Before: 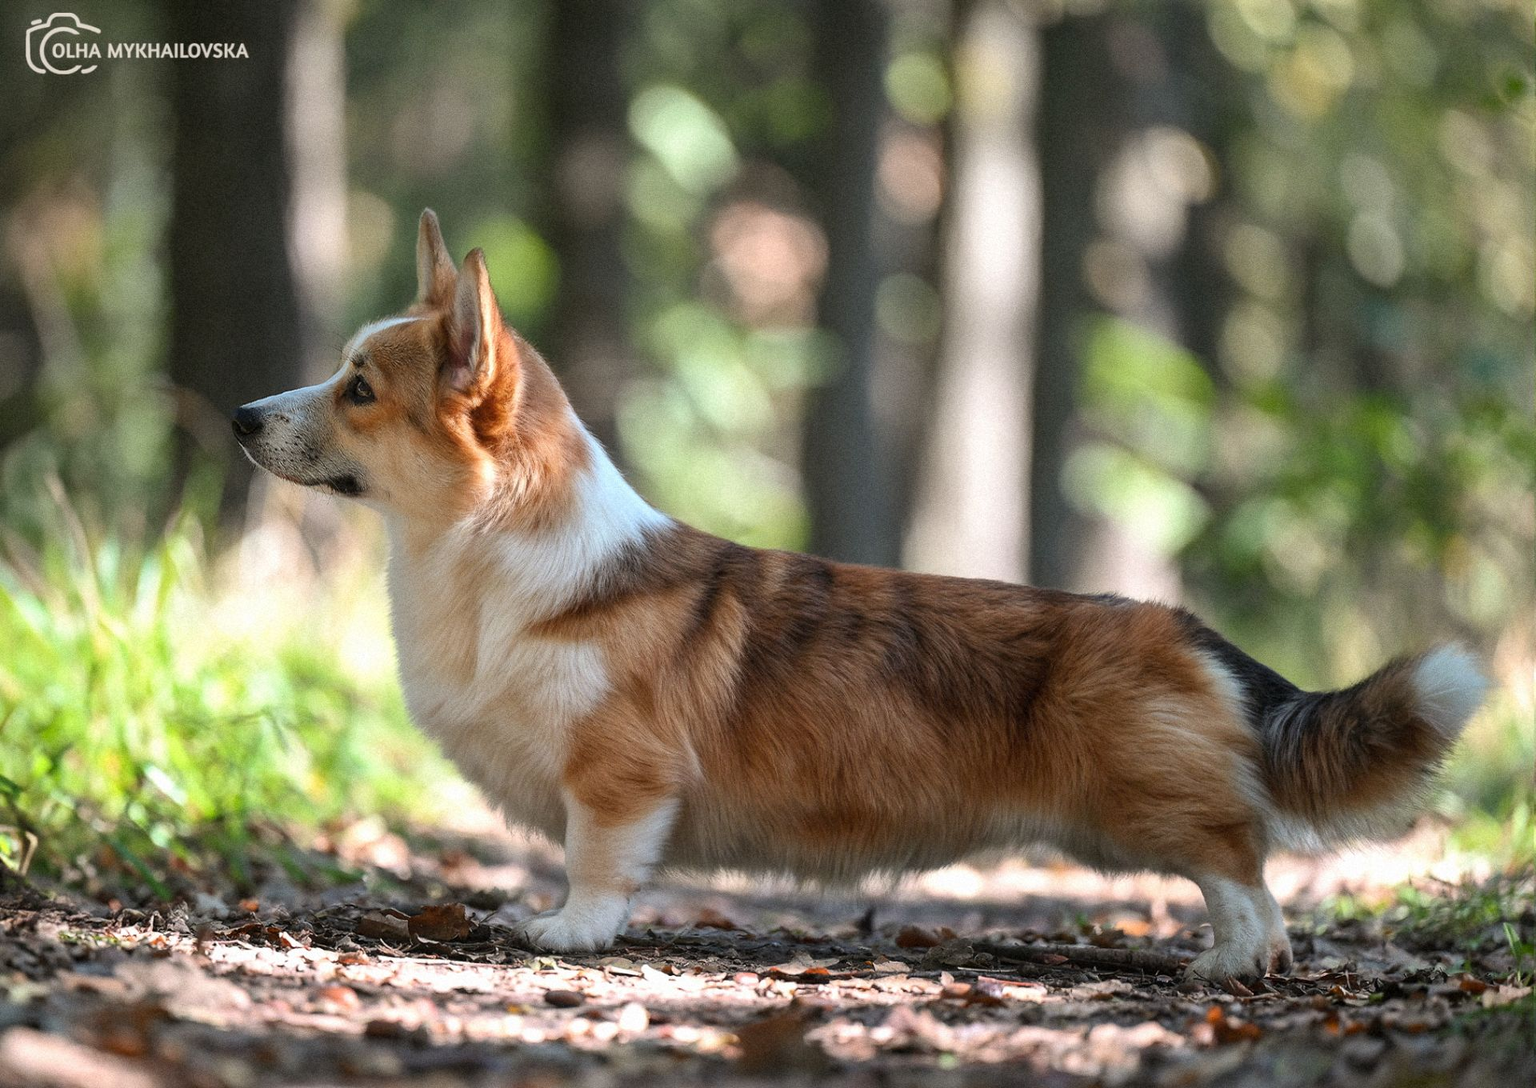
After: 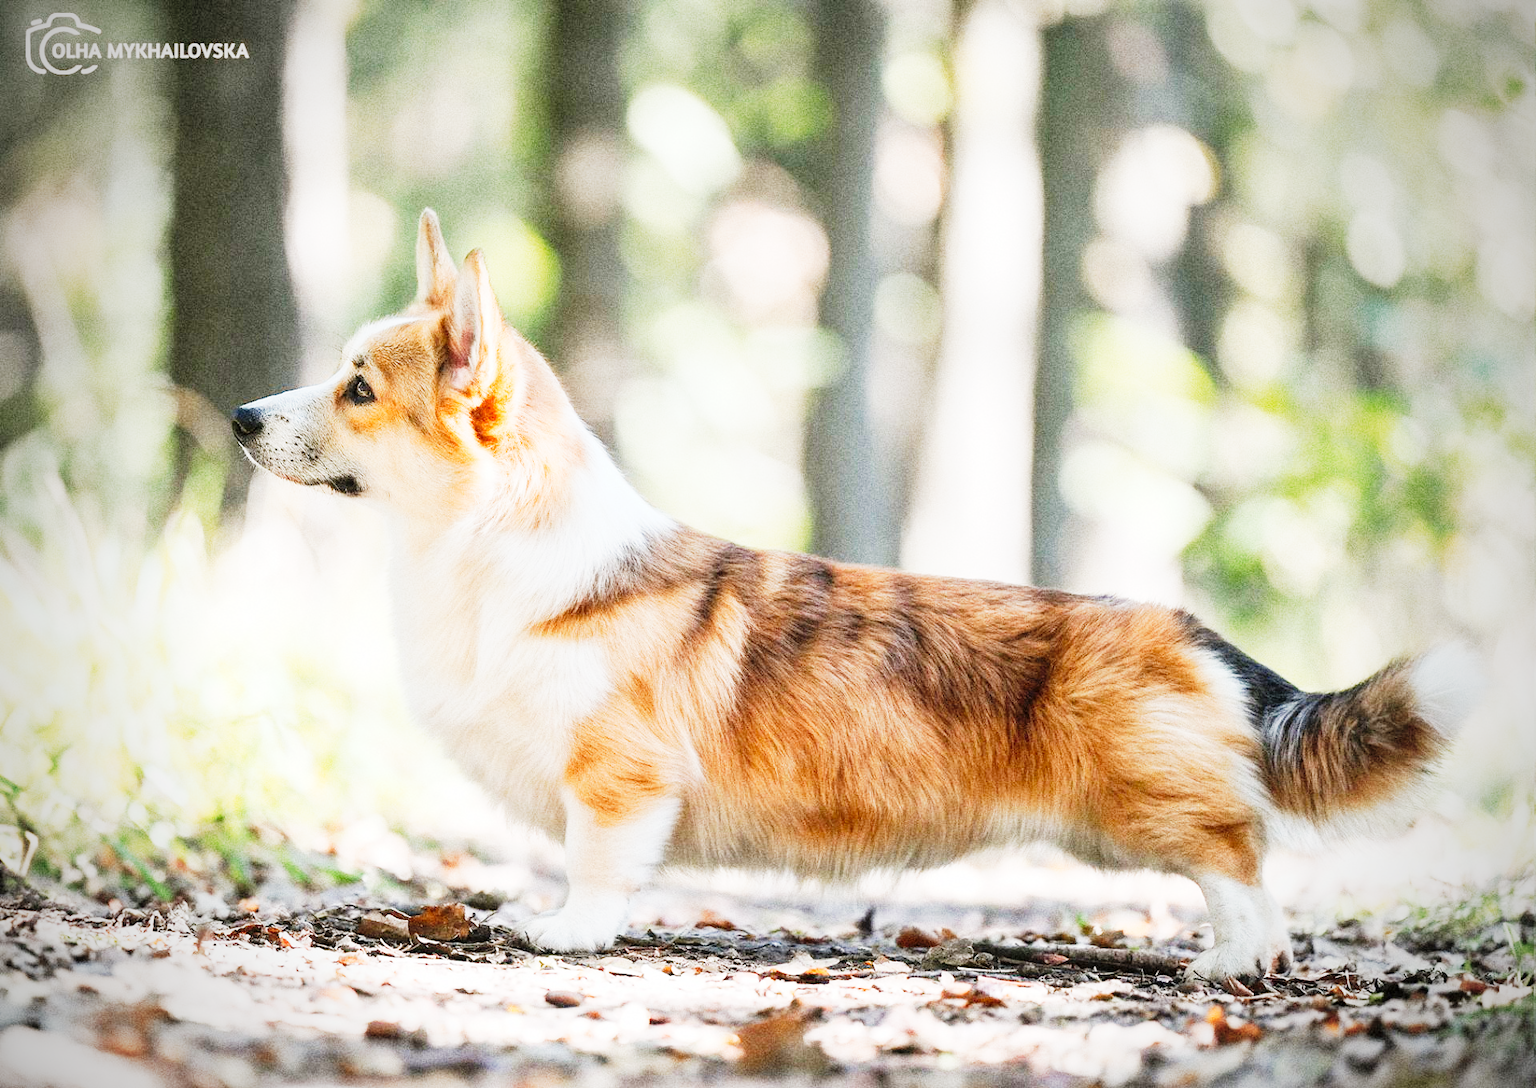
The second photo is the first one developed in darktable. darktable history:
tone curve: curves: ch0 [(0, 0) (0.417, 0.851) (1, 1)], preserve colors none
vignetting: fall-off start 73.17%
